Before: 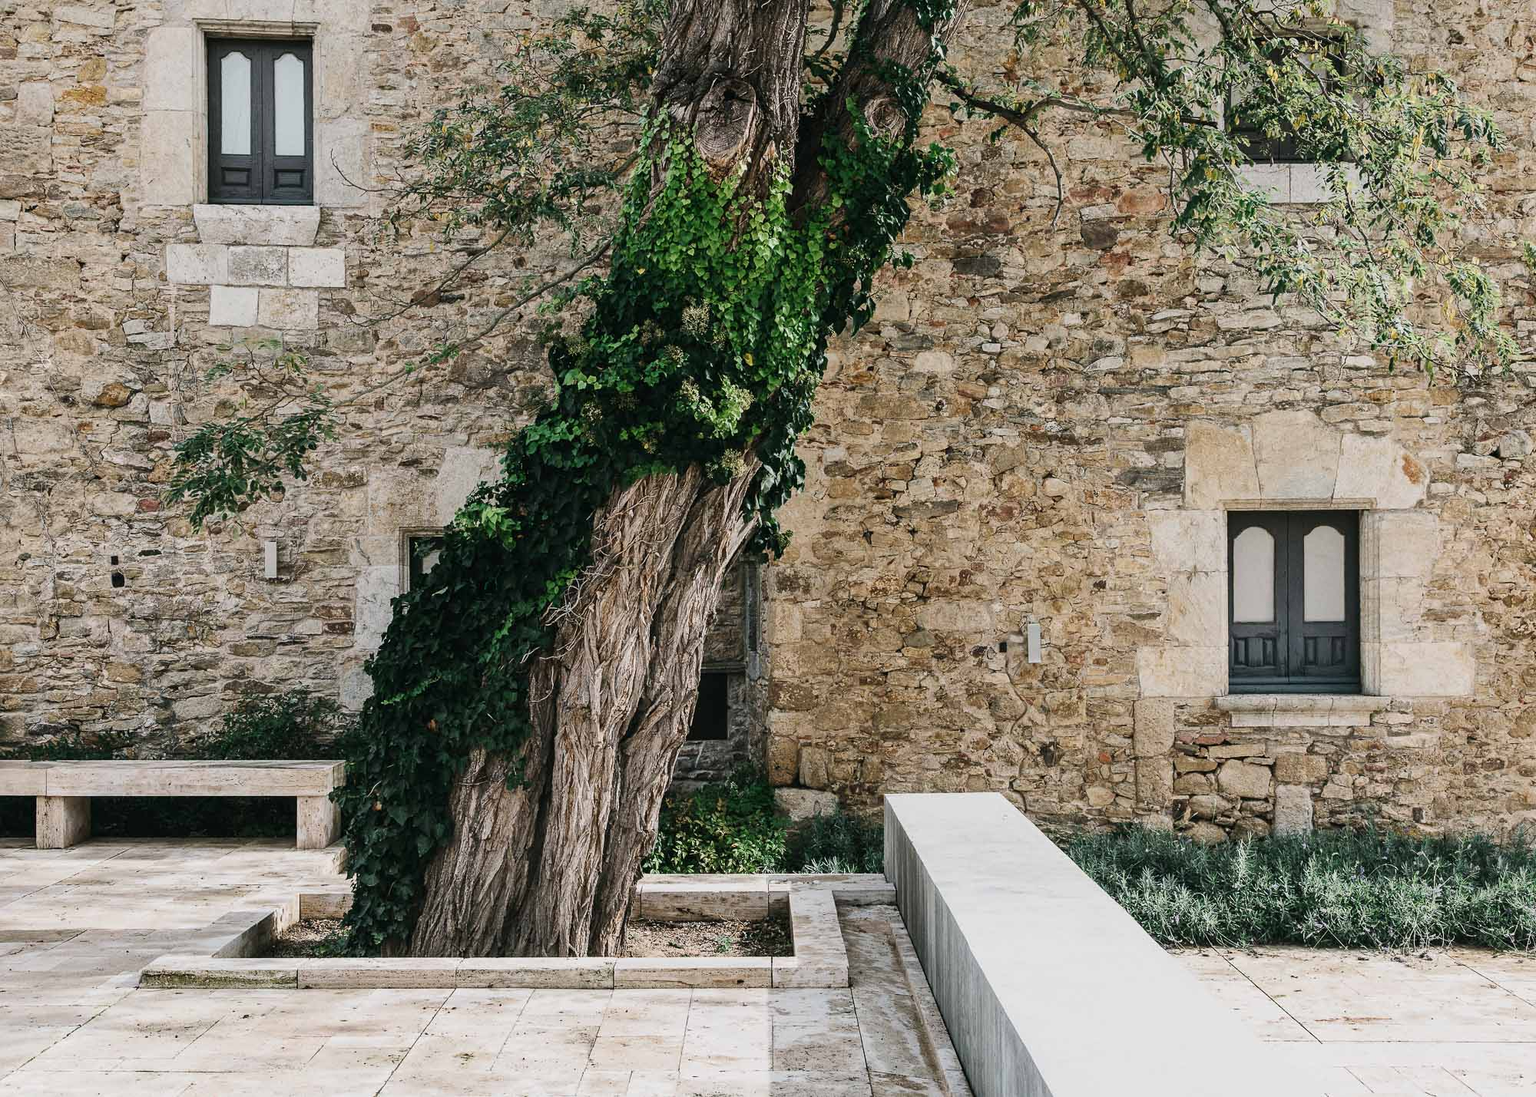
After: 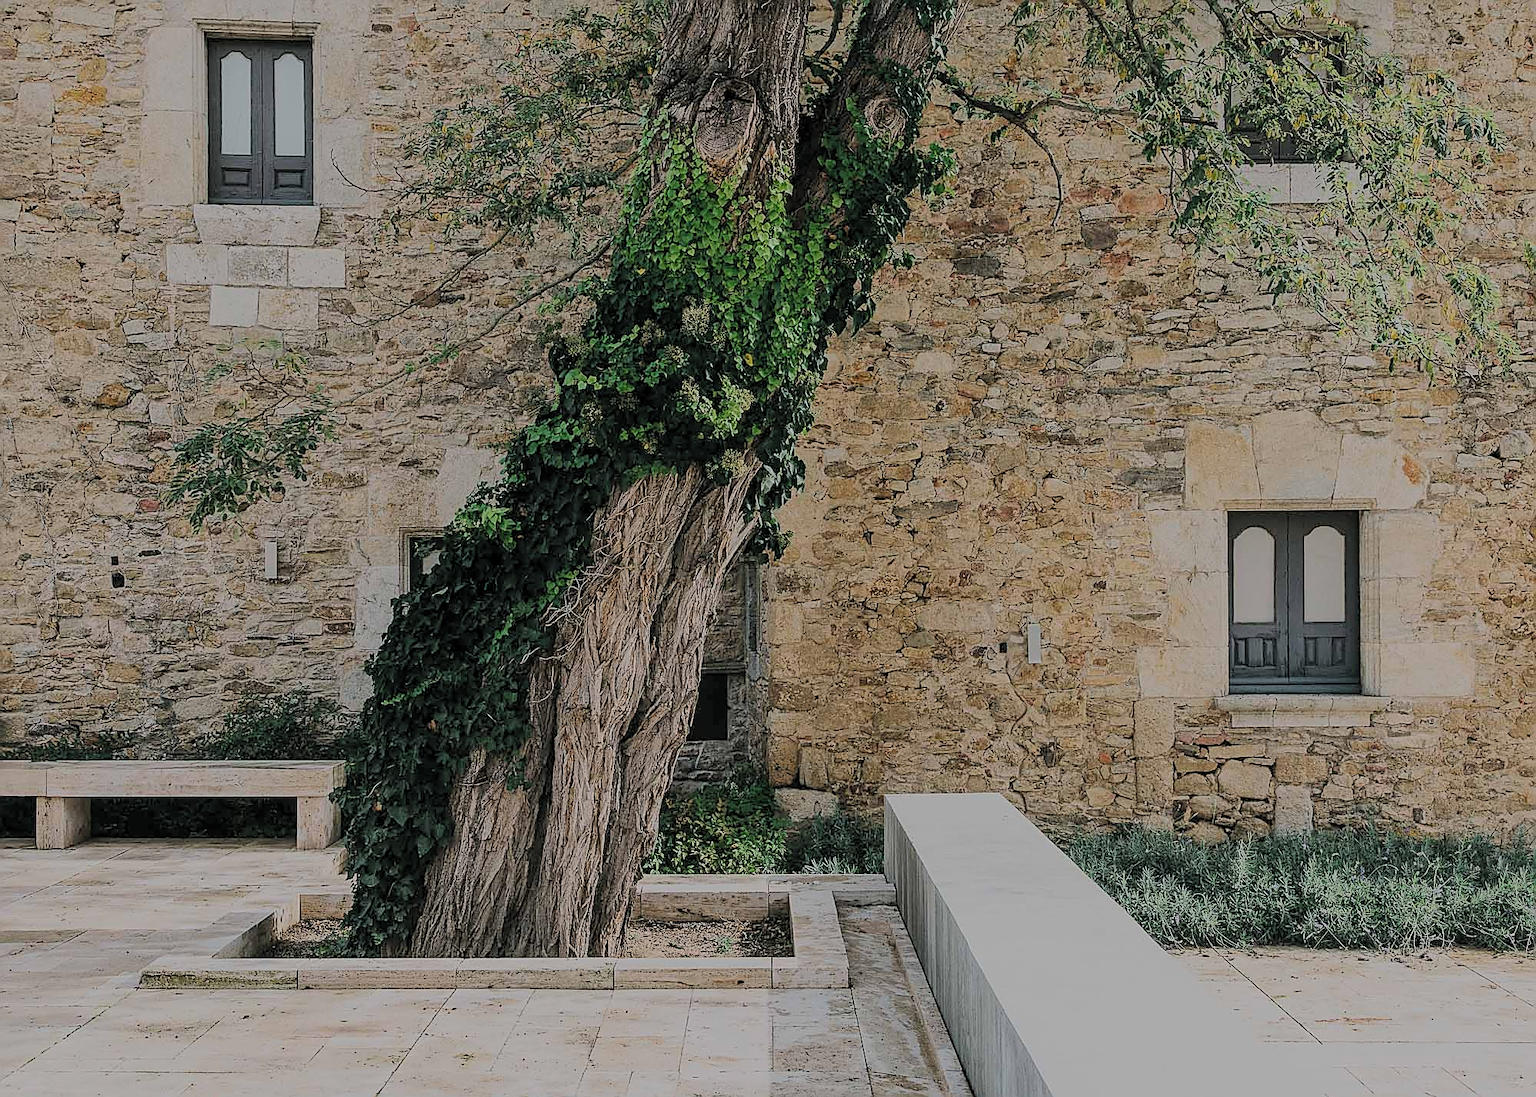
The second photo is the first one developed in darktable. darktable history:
sharpen: radius 1.4, amount 1.25, threshold 0.7
levels: levels [0.026, 0.507, 0.987]
global tonemap: drago (0.7, 100)
